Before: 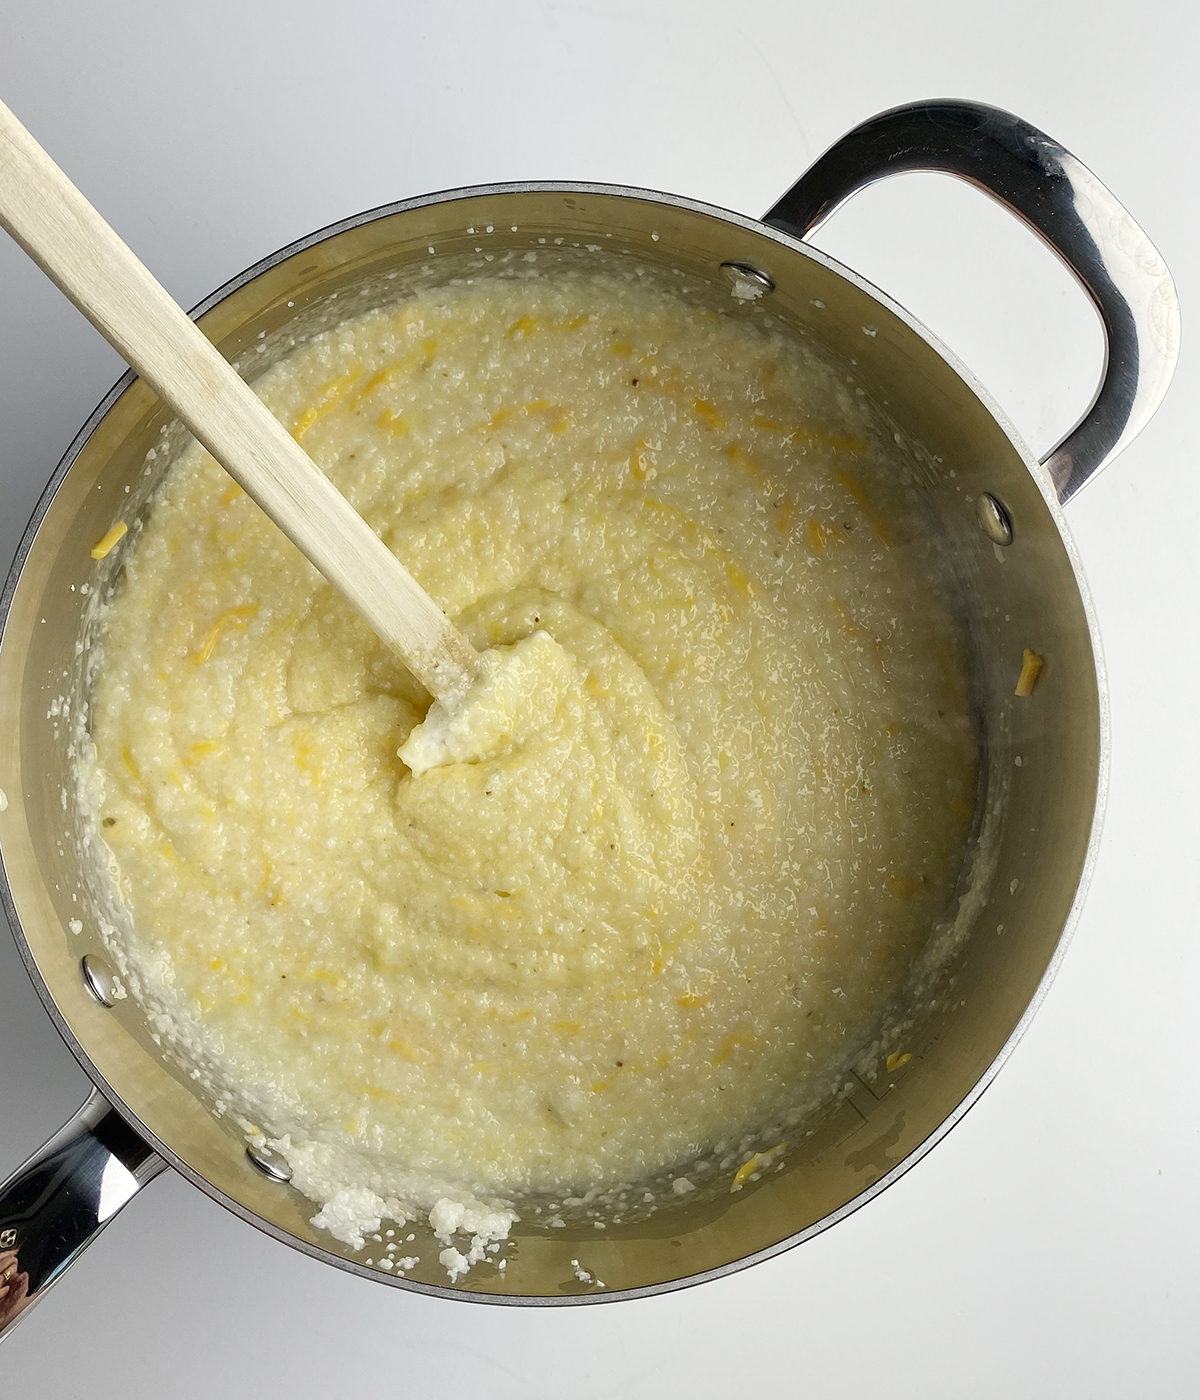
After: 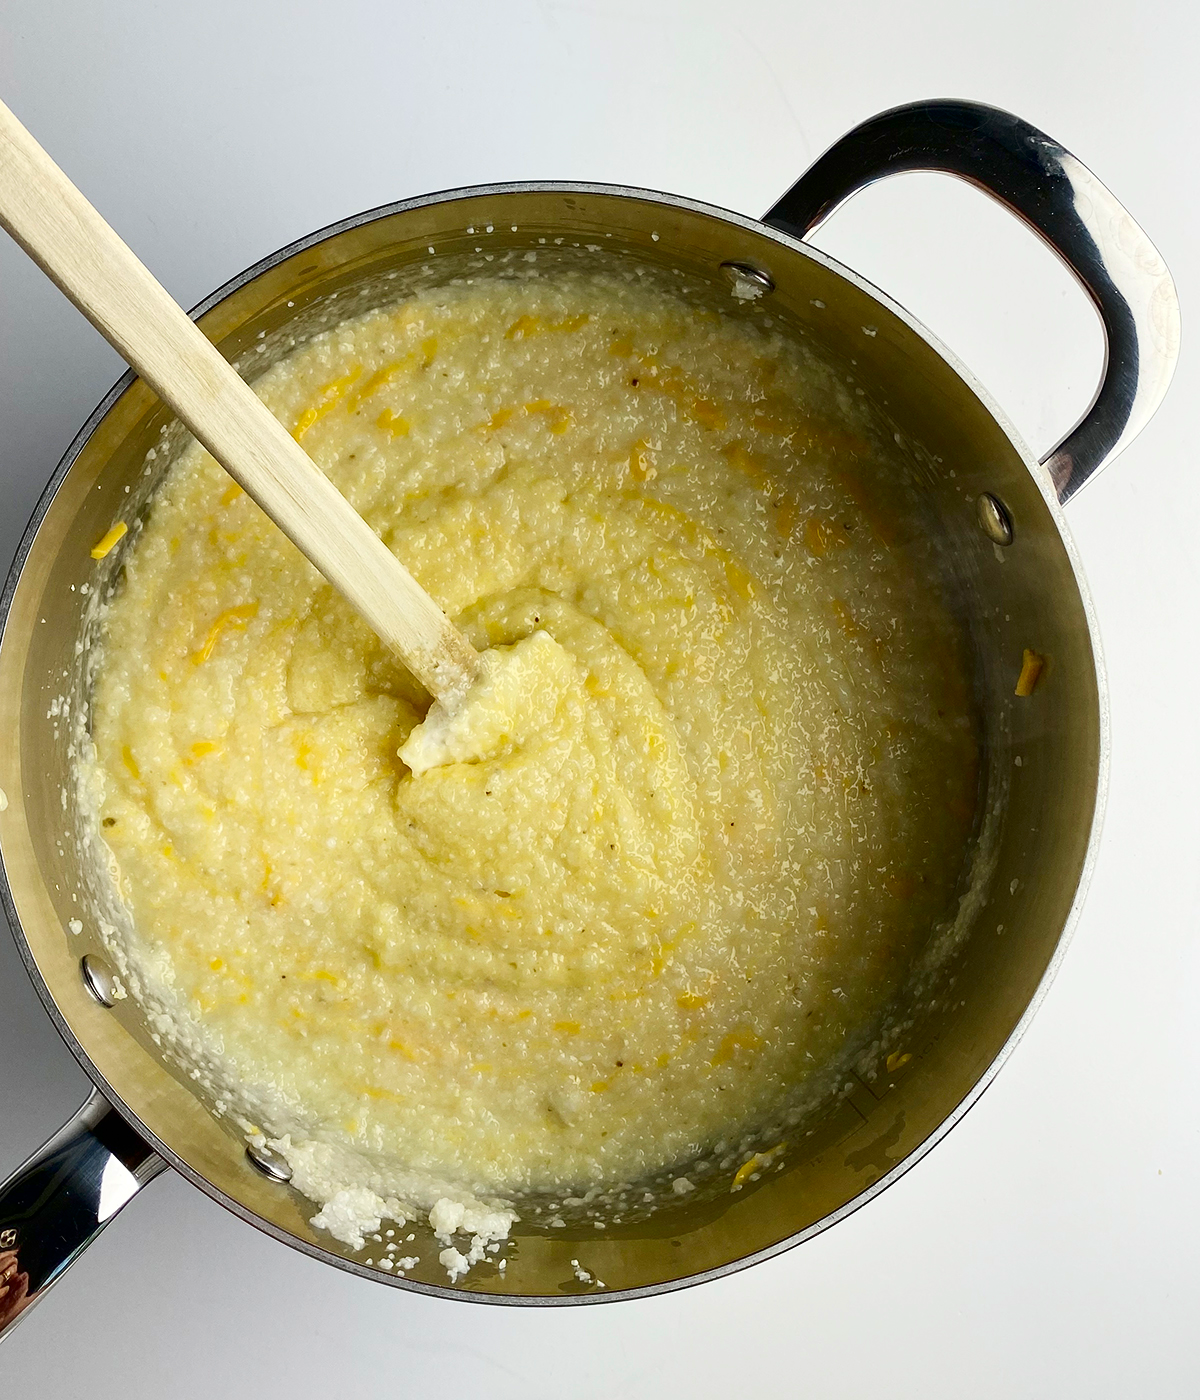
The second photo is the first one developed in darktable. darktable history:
contrast brightness saturation: contrast 0.192, brightness -0.108, saturation 0.212
